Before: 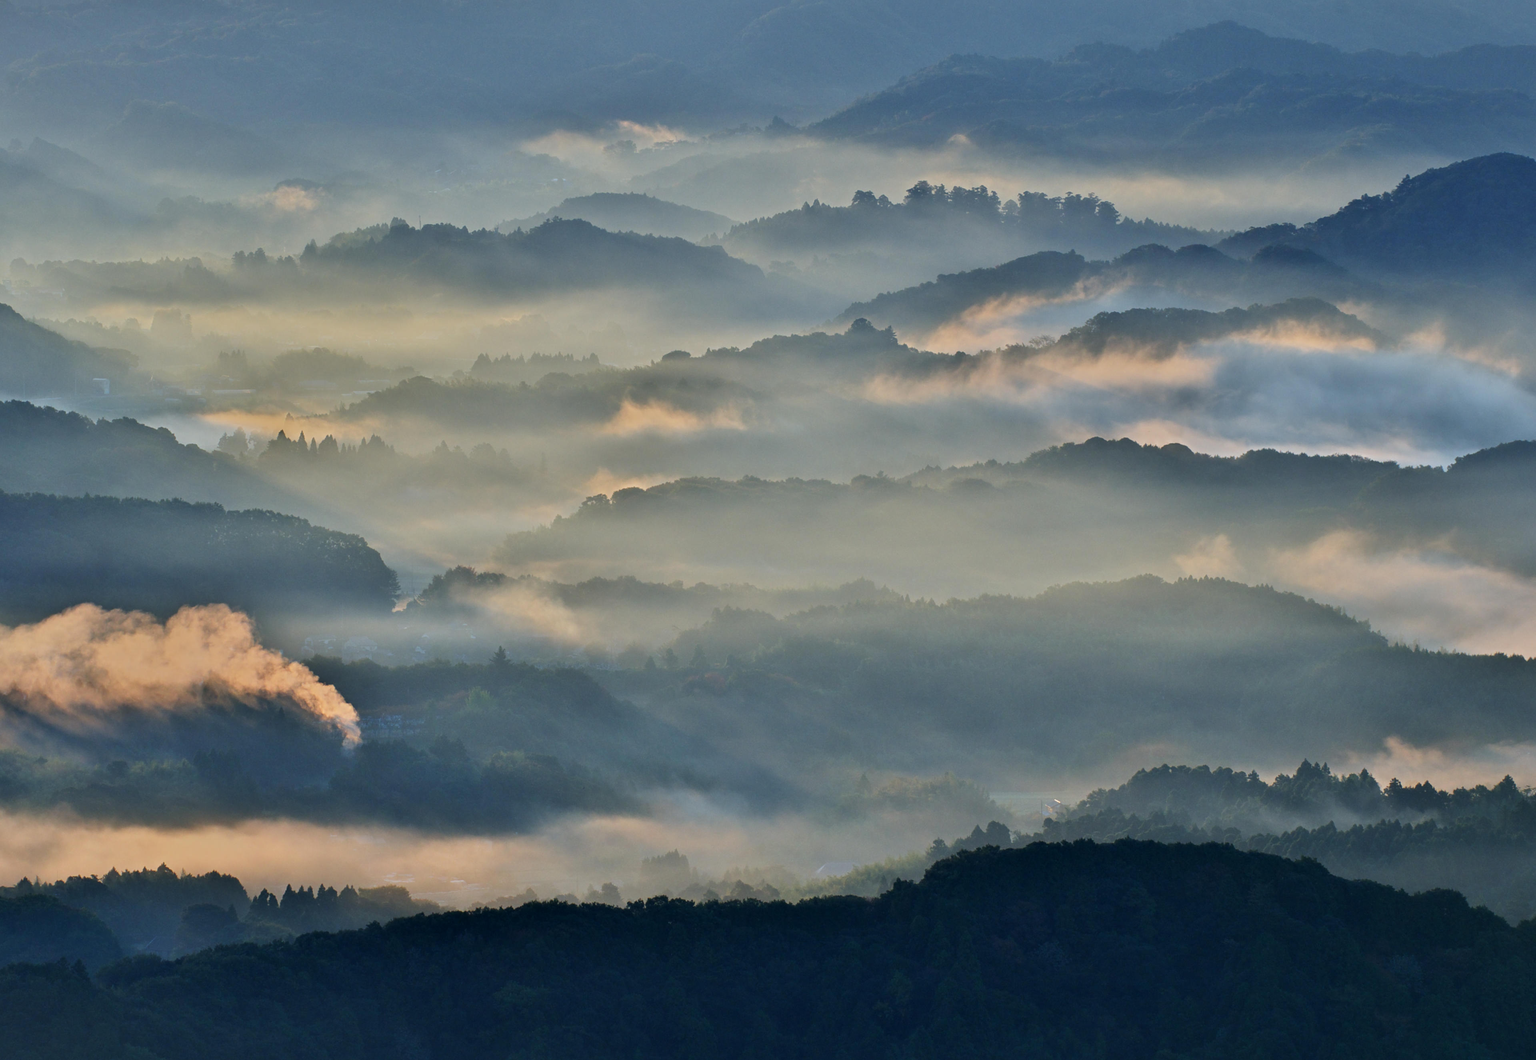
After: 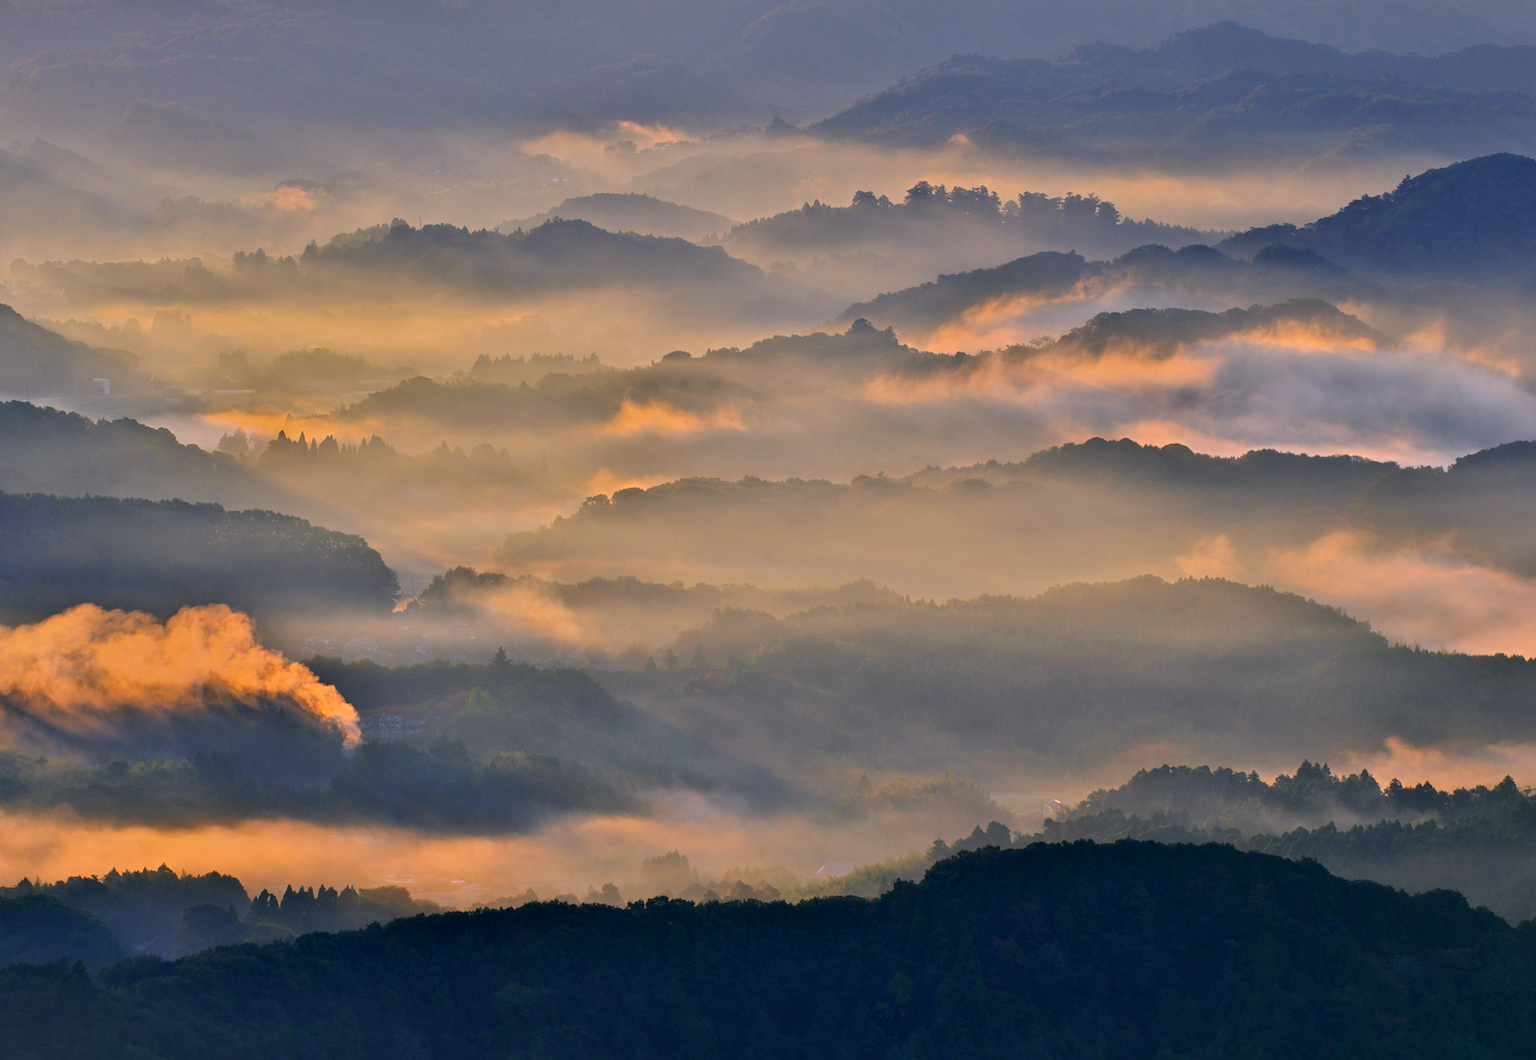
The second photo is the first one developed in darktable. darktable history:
color correction: highlights a* 21.16, highlights b* 19.61
color balance rgb: perceptual saturation grading › global saturation 30%, global vibrance 20%
